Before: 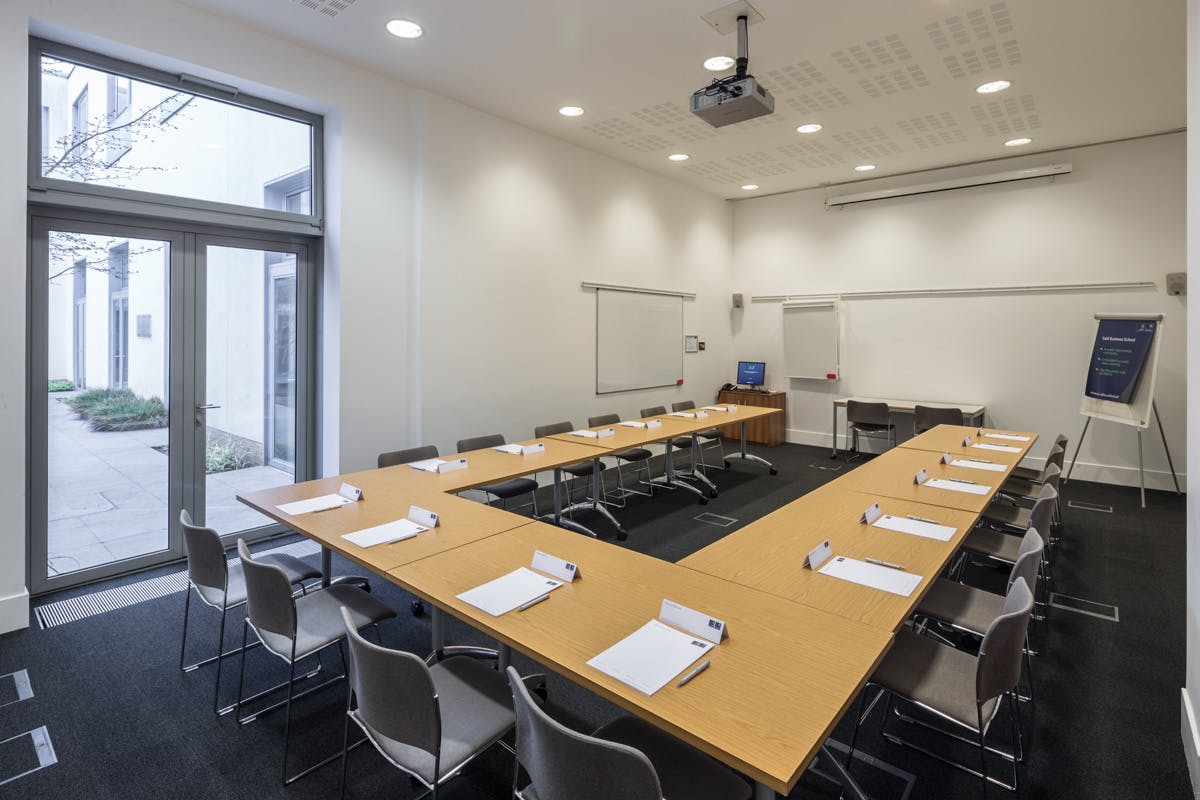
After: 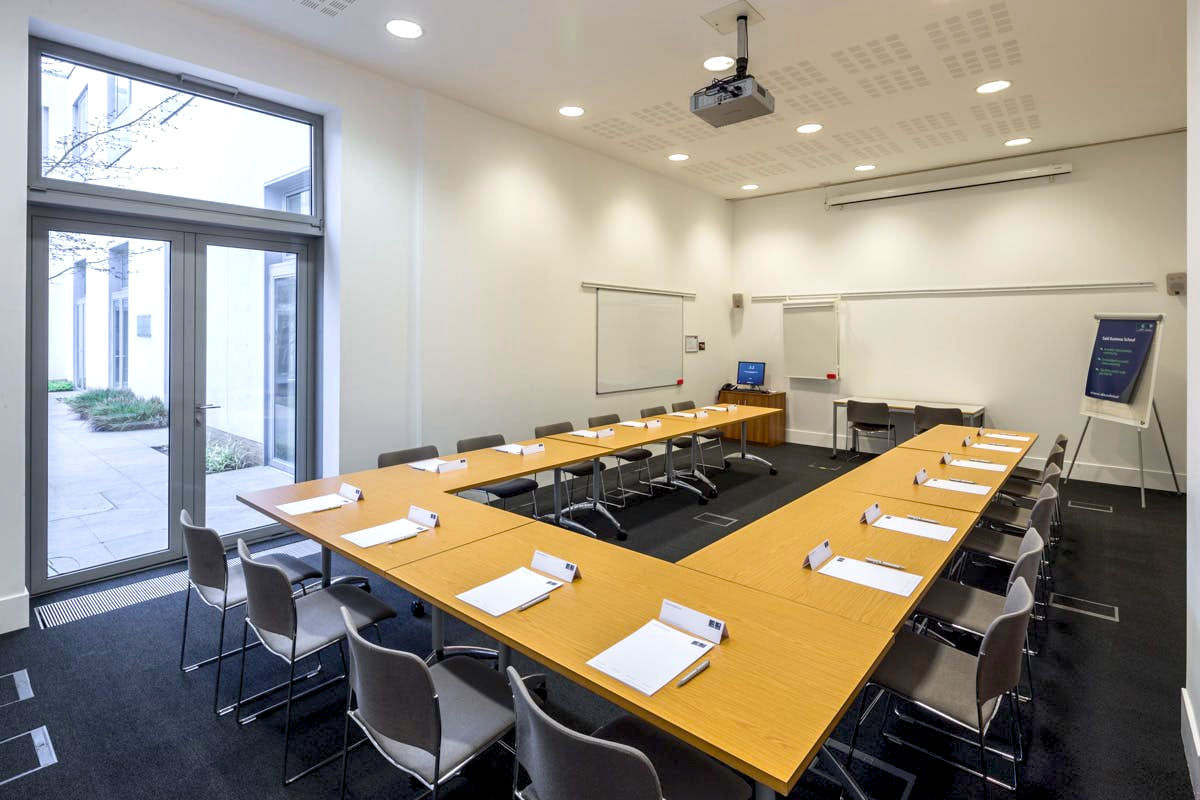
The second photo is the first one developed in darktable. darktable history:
color balance rgb: perceptual saturation grading › global saturation 20%, global vibrance 20%
exposure: black level correction 0.005, exposure 0.286 EV, compensate highlight preservation false
white balance: red 1, blue 1
shadows and highlights: shadows 62.66, white point adjustment 0.37, highlights -34.44, compress 83.82%
